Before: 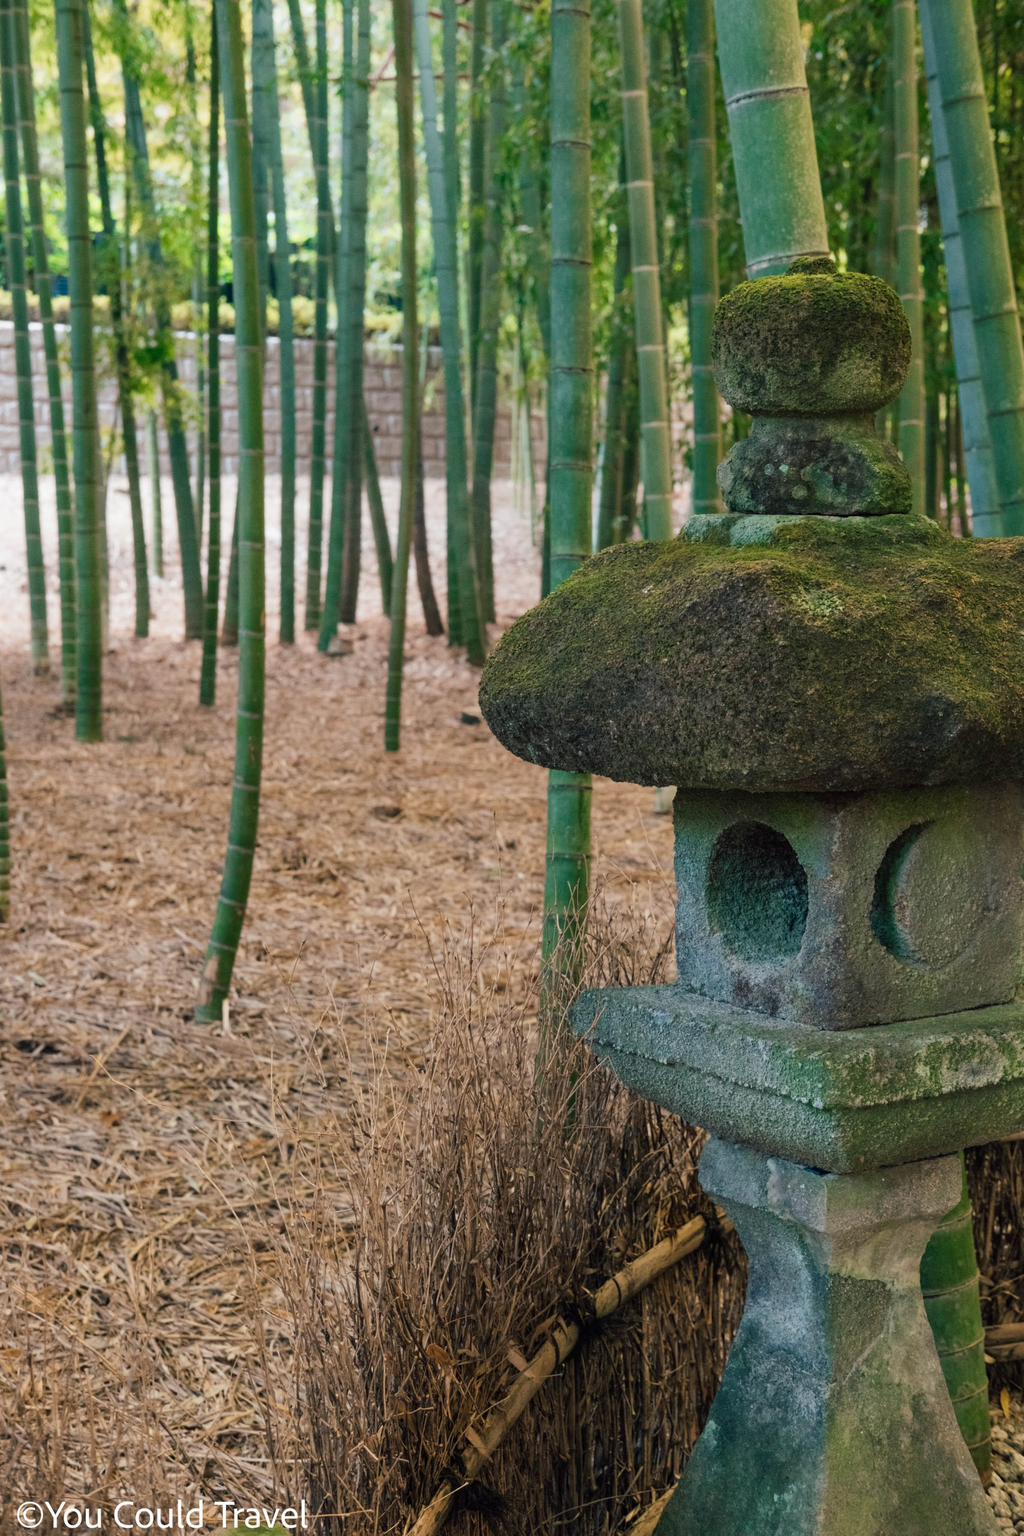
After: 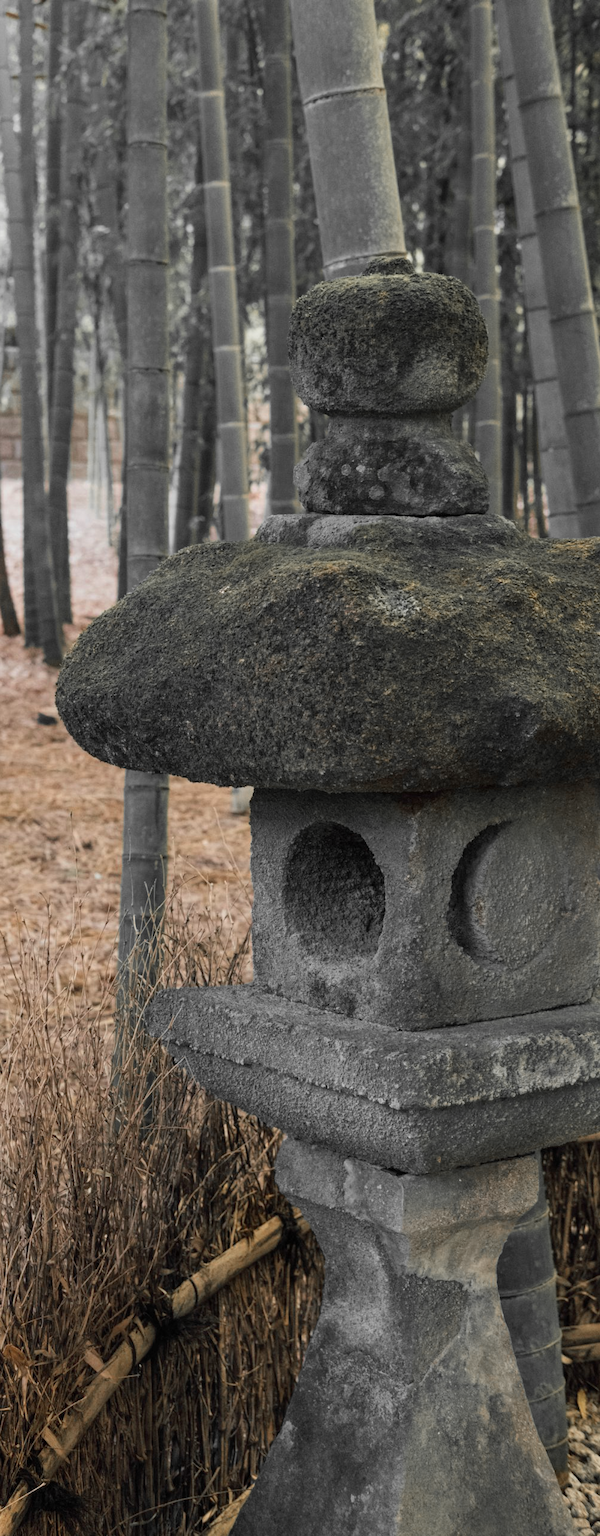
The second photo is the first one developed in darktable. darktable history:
crop: left 41.402%
color zones: curves: ch0 [(0, 0.447) (0.184, 0.543) (0.323, 0.476) (0.429, 0.445) (0.571, 0.443) (0.714, 0.451) (0.857, 0.452) (1, 0.447)]; ch1 [(0, 0.464) (0.176, 0.46) (0.287, 0.177) (0.429, 0.002) (0.571, 0) (0.714, 0) (0.857, 0) (1, 0.464)], mix 20%
